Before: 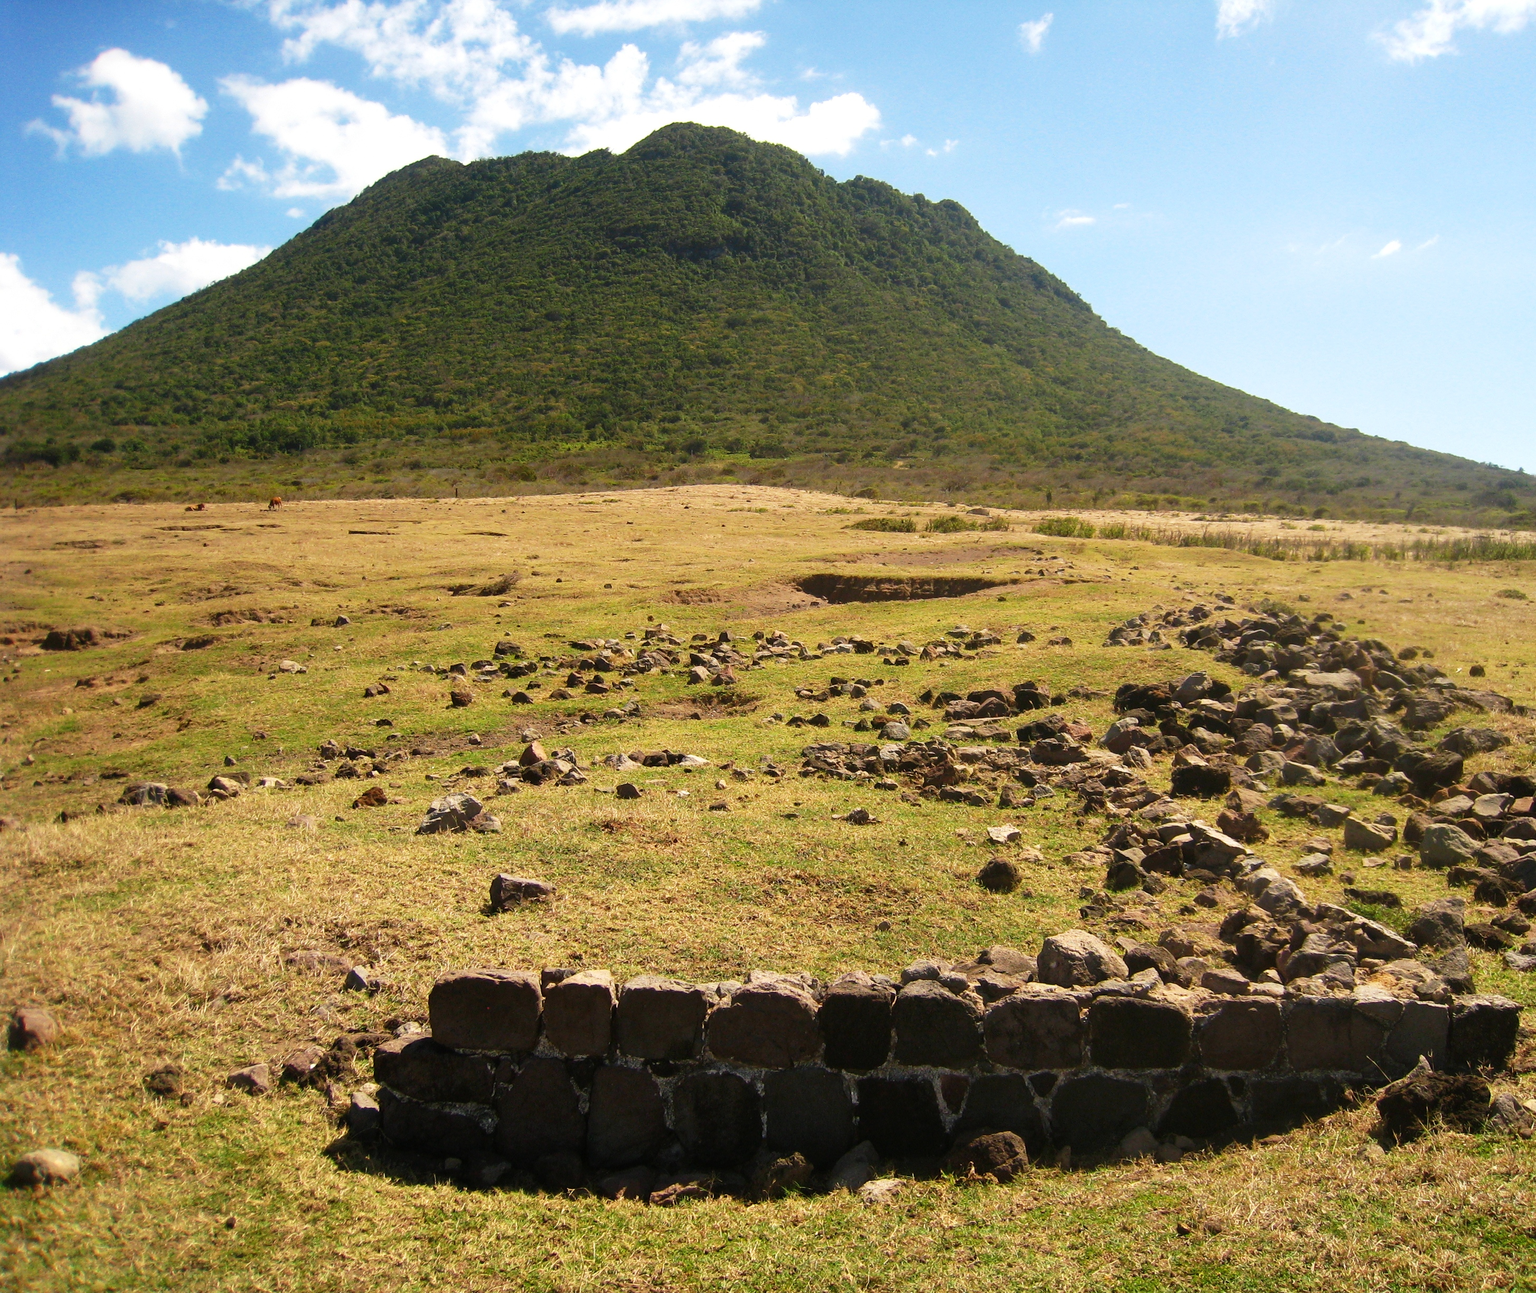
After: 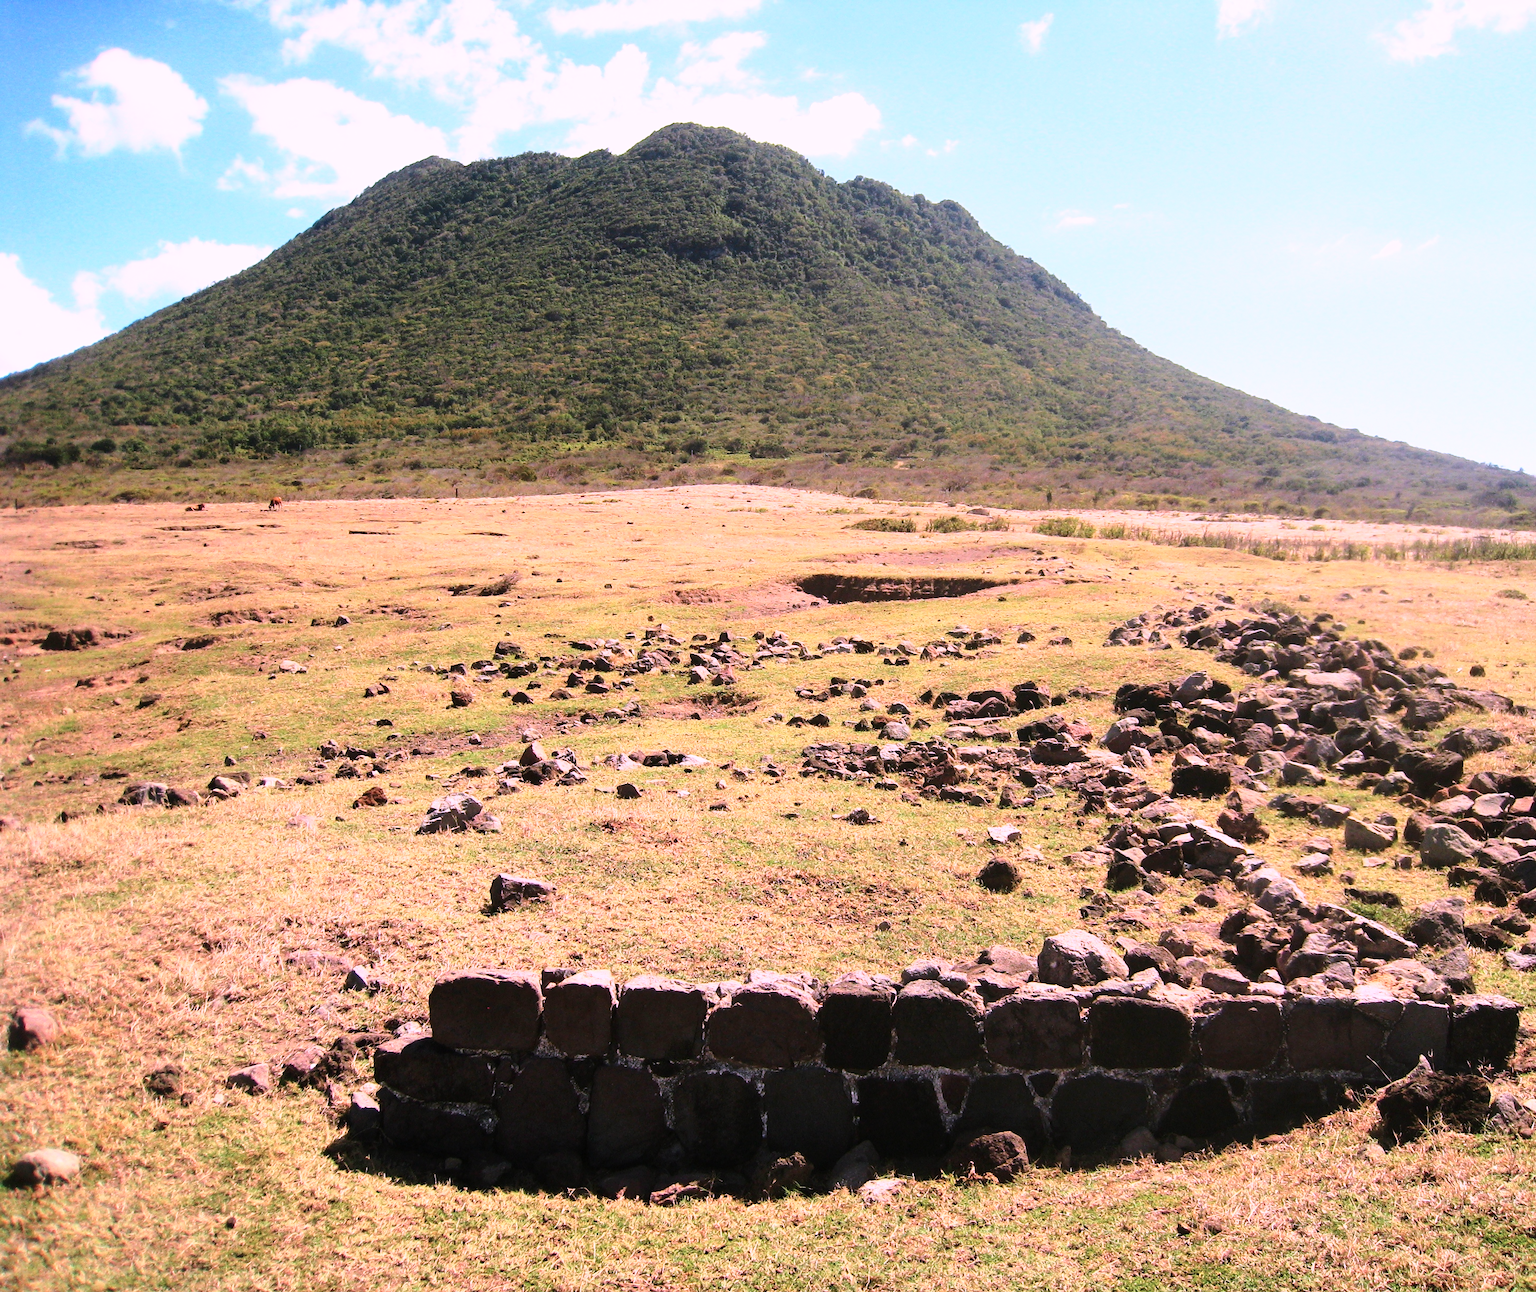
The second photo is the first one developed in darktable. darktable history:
base curve: curves: ch0 [(0, 0) (0.028, 0.03) (0.121, 0.232) (0.46, 0.748) (0.859, 0.968) (1, 1)]
color correction: highlights a* 15.03, highlights b* -24.91
